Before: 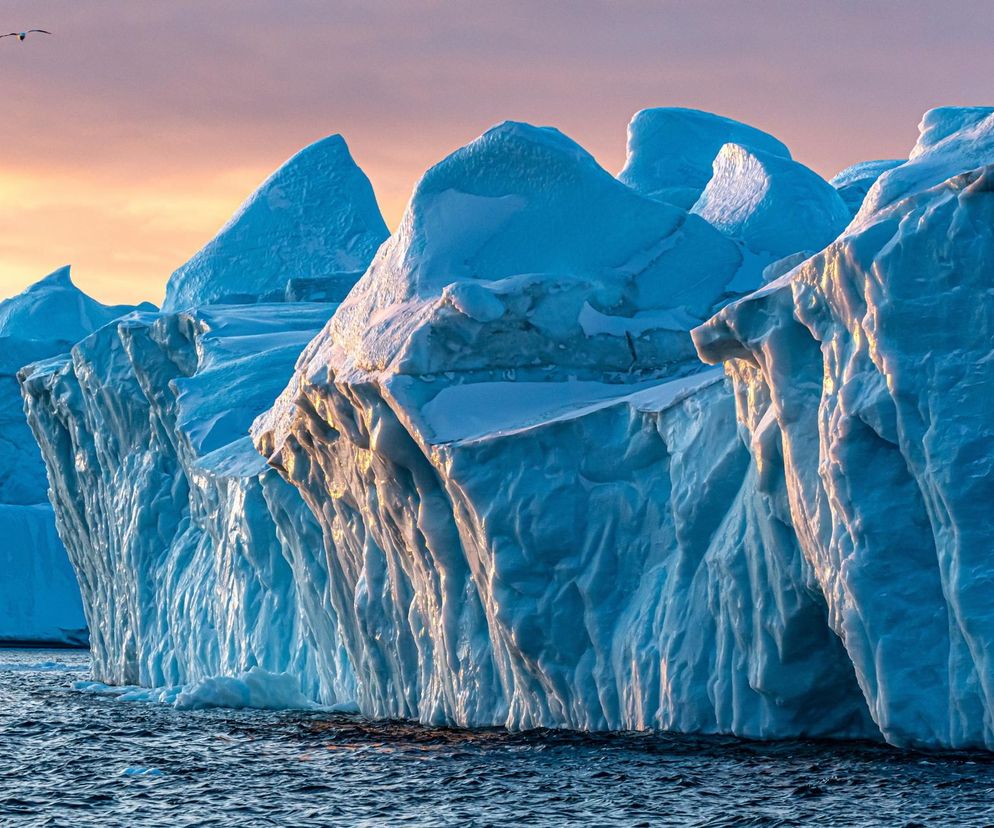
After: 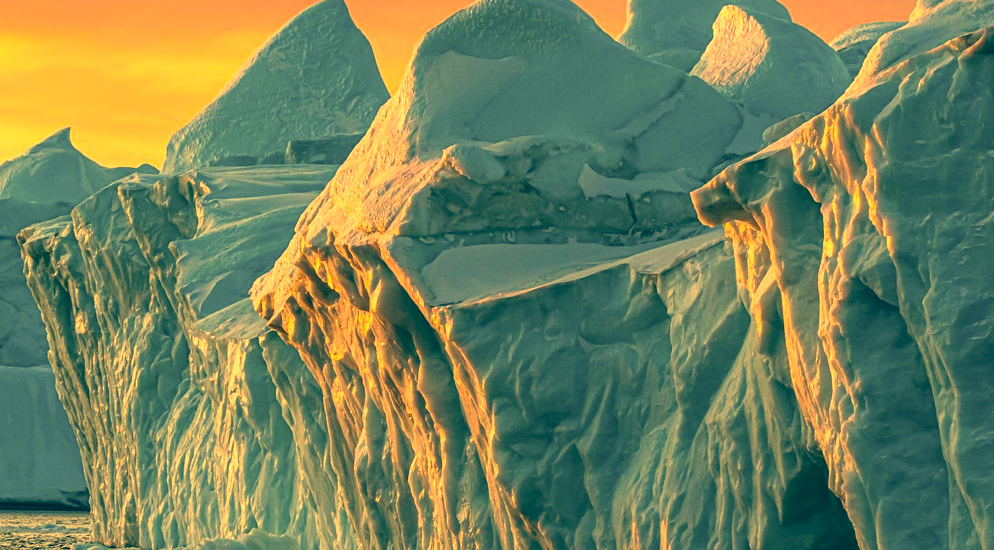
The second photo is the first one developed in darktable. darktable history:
crop: top 16.727%, bottom 16.727%
white balance: red 1.08, blue 0.791
color balance: lift [1.006, 0.985, 1.002, 1.015], gamma [1, 0.953, 1.008, 1.047], gain [1.076, 1.13, 1.004, 0.87]
color correction: highlights a* 17.94, highlights b* 35.39, shadows a* 1.48, shadows b* 6.42, saturation 1.01
